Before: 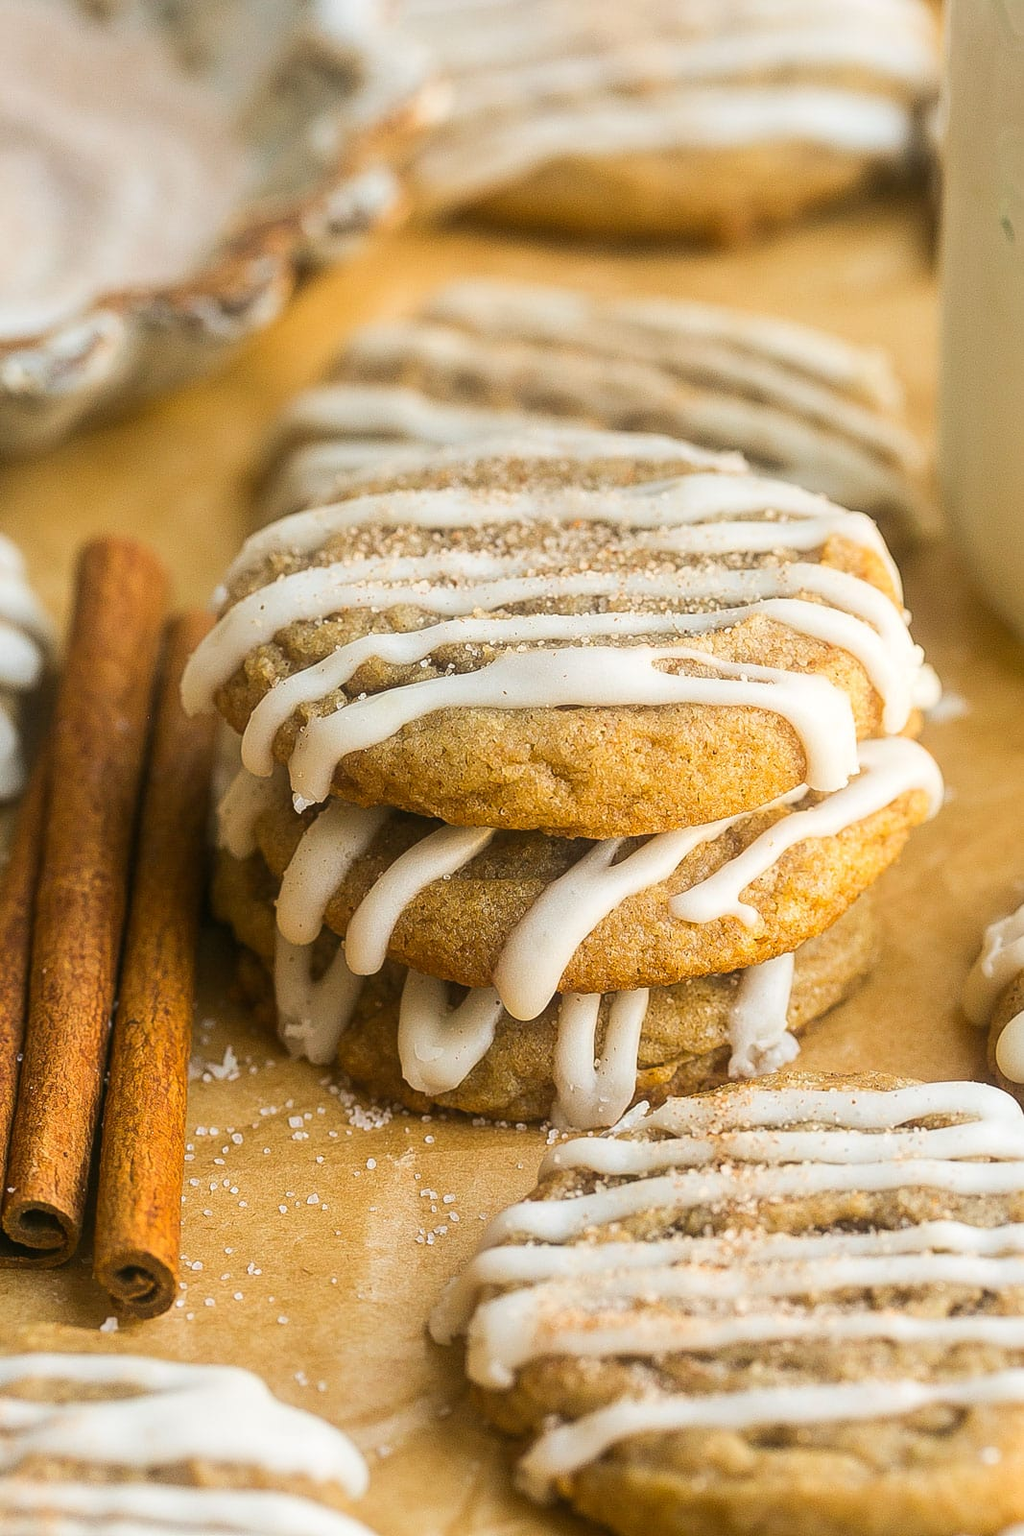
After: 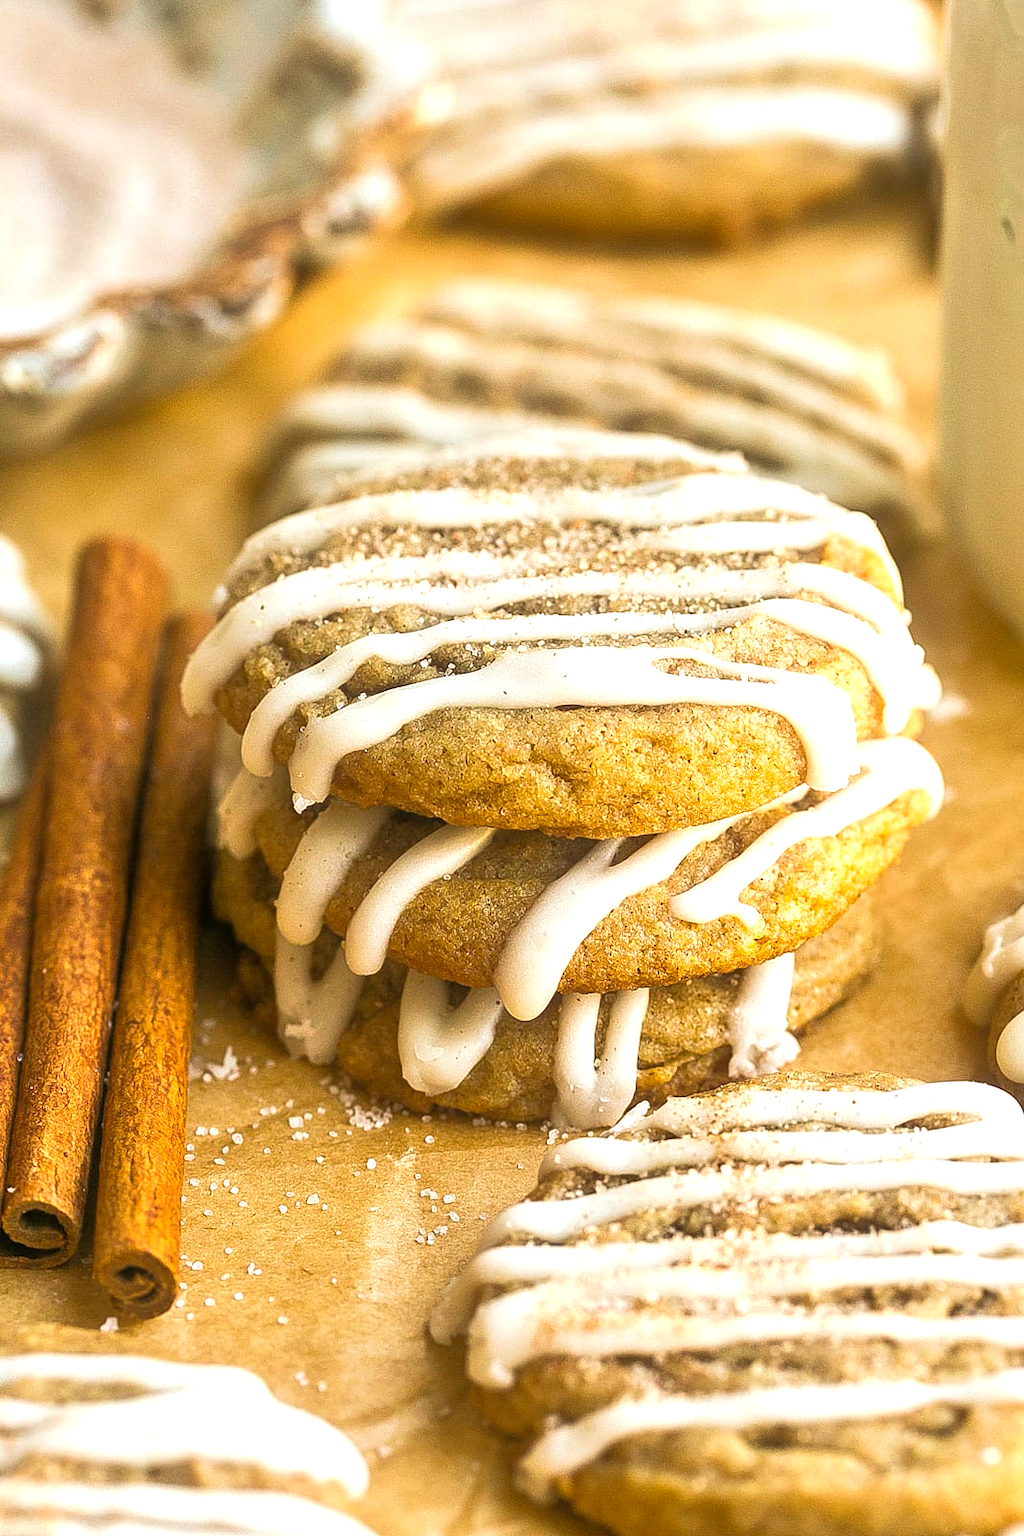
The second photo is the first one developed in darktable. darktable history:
tone equalizer: -7 EV 0.153 EV, -6 EV 0.564 EV, -5 EV 1.17 EV, -4 EV 1.36 EV, -3 EV 1.17 EV, -2 EV 0.6 EV, -1 EV 0.15 EV
color balance rgb: perceptual saturation grading › global saturation 1.824%, perceptual saturation grading › highlights -1.264%, perceptual saturation grading › mid-tones 3.832%, perceptual saturation grading › shadows 7.569%, perceptual brilliance grading › global brilliance 15.528%, perceptual brilliance grading › shadows -34.41%
velvia: on, module defaults
